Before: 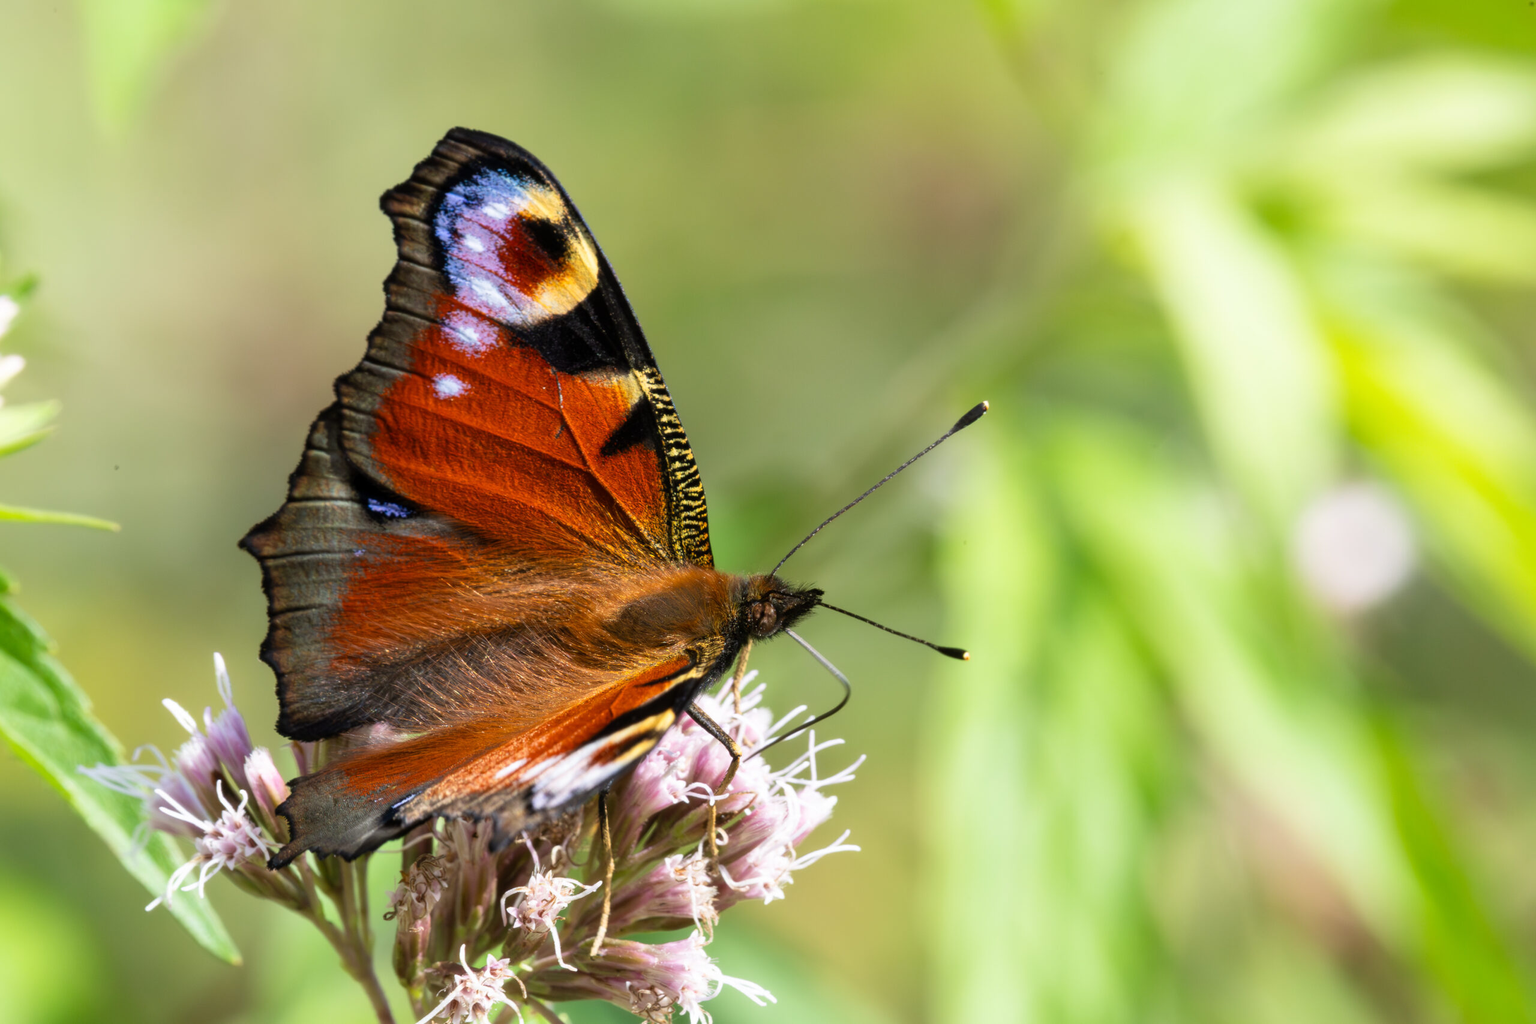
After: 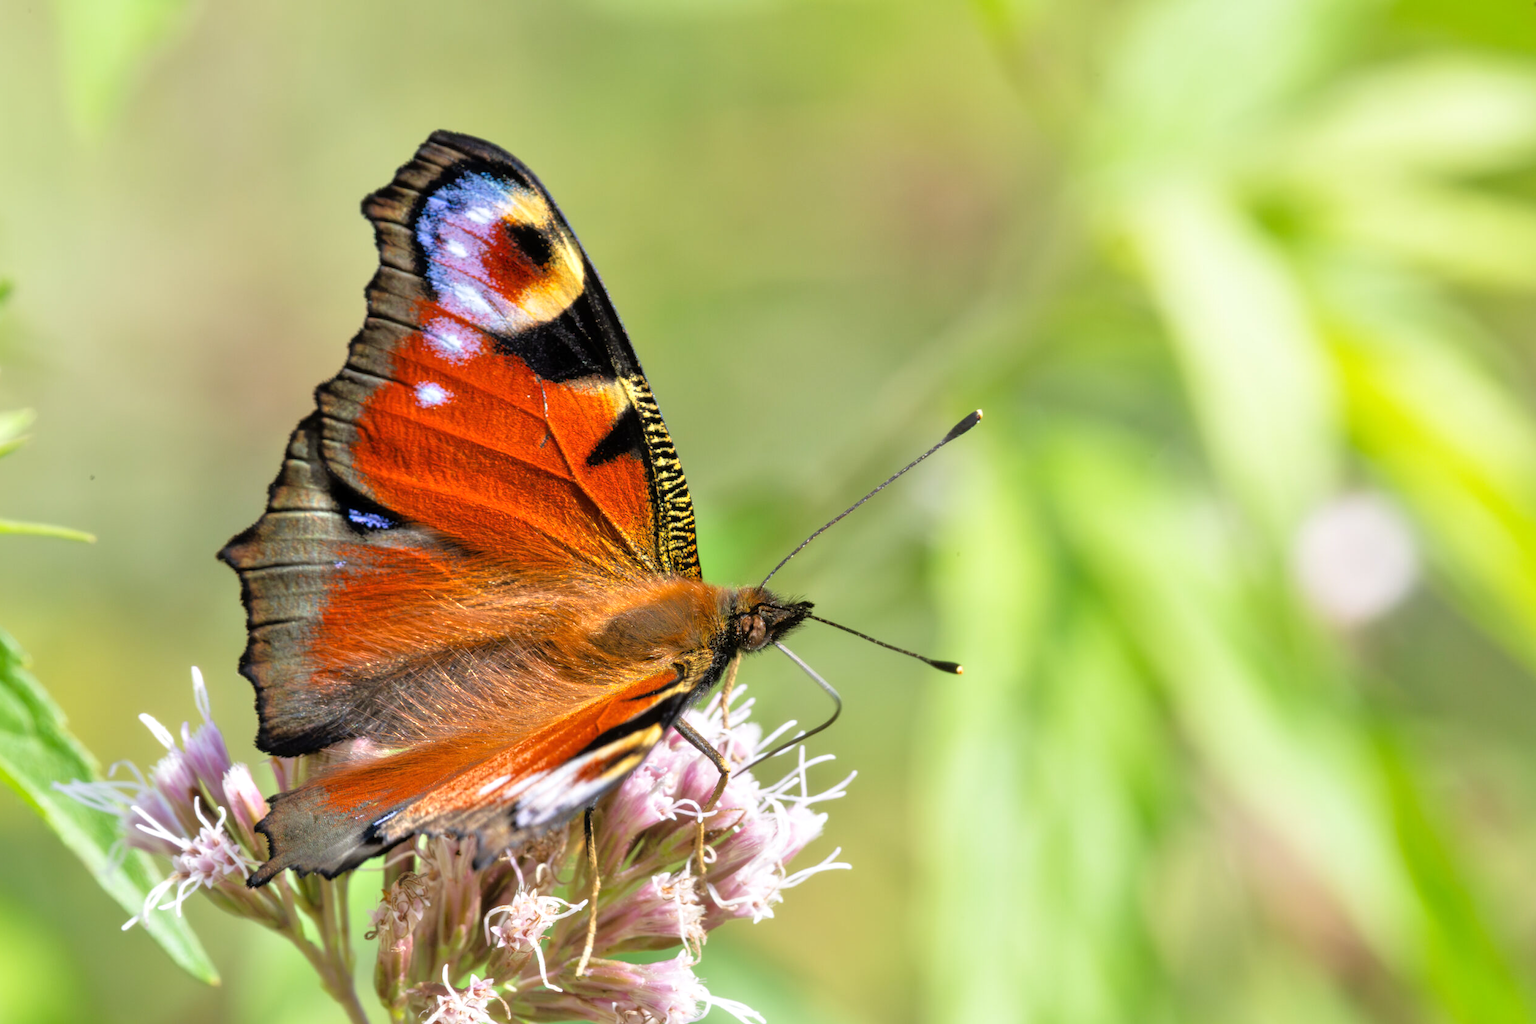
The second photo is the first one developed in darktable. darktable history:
crop: left 1.743%, right 0.268%, bottom 2.011%
tone equalizer: -7 EV 0.15 EV, -6 EV 0.6 EV, -5 EV 1.15 EV, -4 EV 1.33 EV, -3 EV 1.15 EV, -2 EV 0.6 EV, -1 EV 0.15 EV, mask exposure compensation -0.5 EV
